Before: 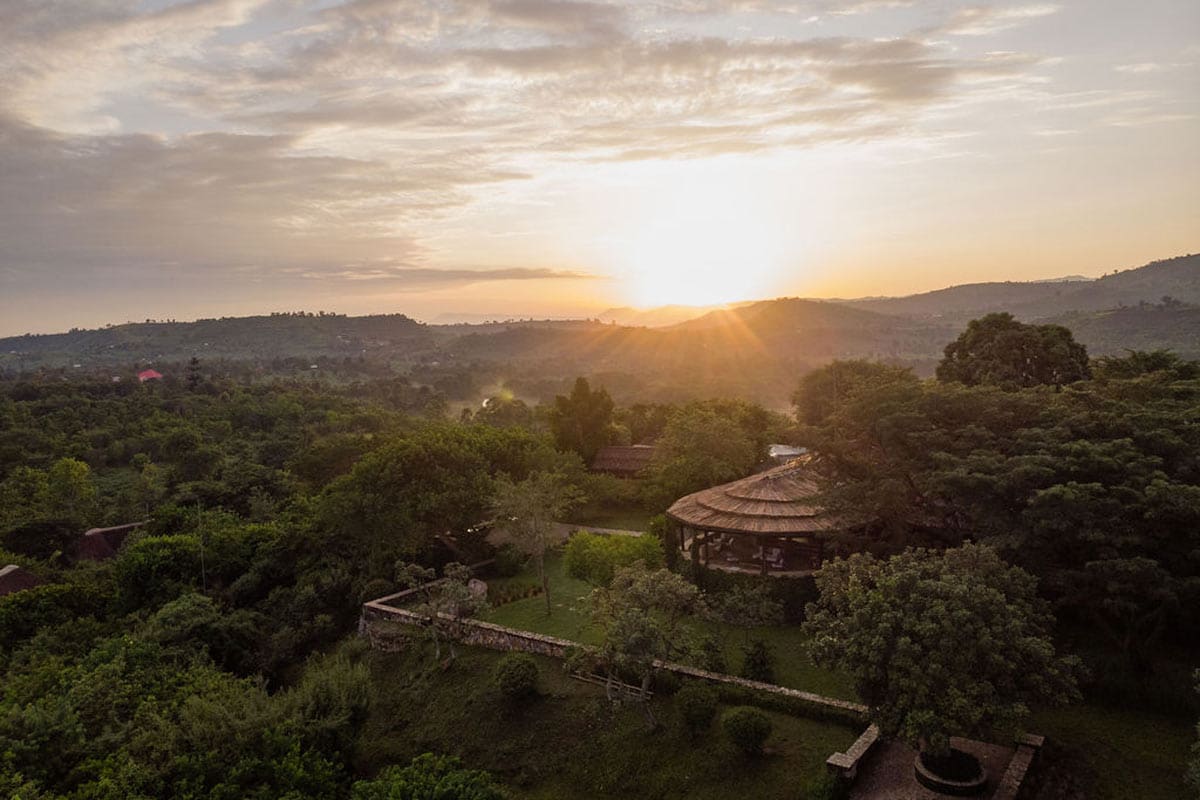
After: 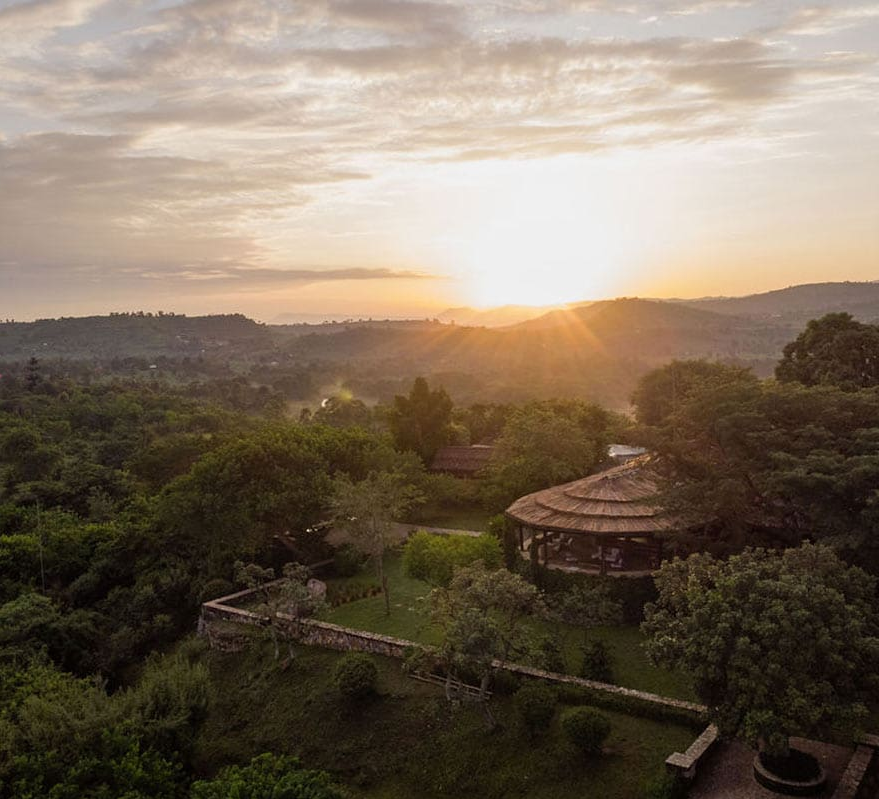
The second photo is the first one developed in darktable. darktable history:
crop: left 13.493%, right 13.236%
exposure: compensate exposure bias true, compensate highlight preservation false
